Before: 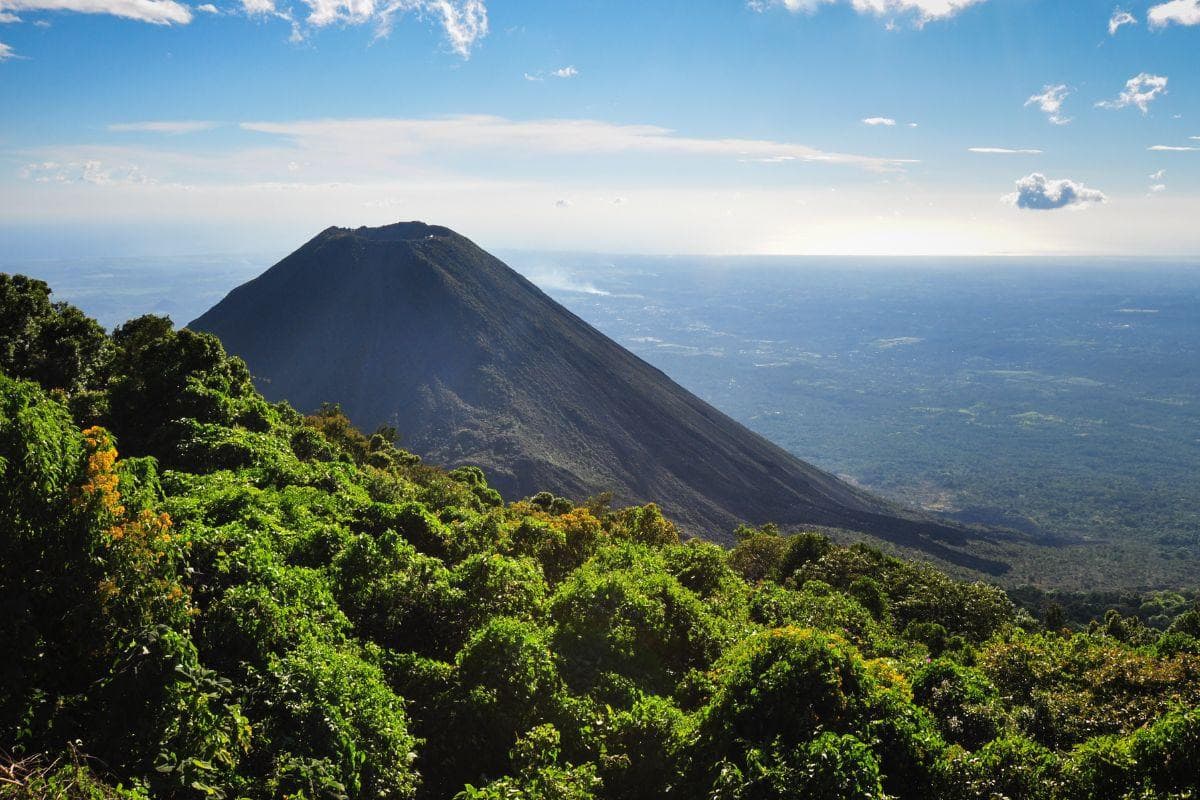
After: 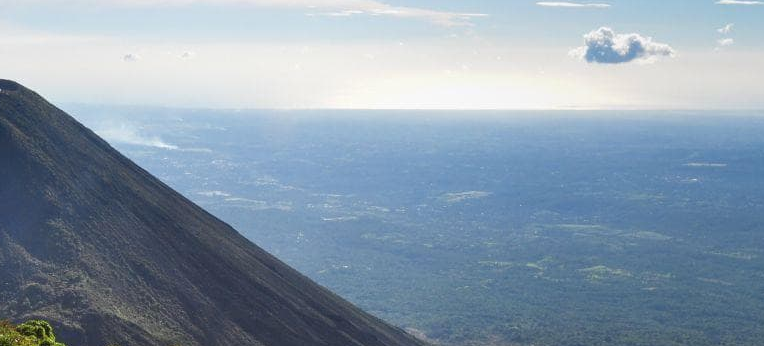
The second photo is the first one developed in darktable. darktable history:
rotate and perspective: automatic cropping off
crop: left 36.005%, top 18.293%, right 0.31%, bottom 38.444%
